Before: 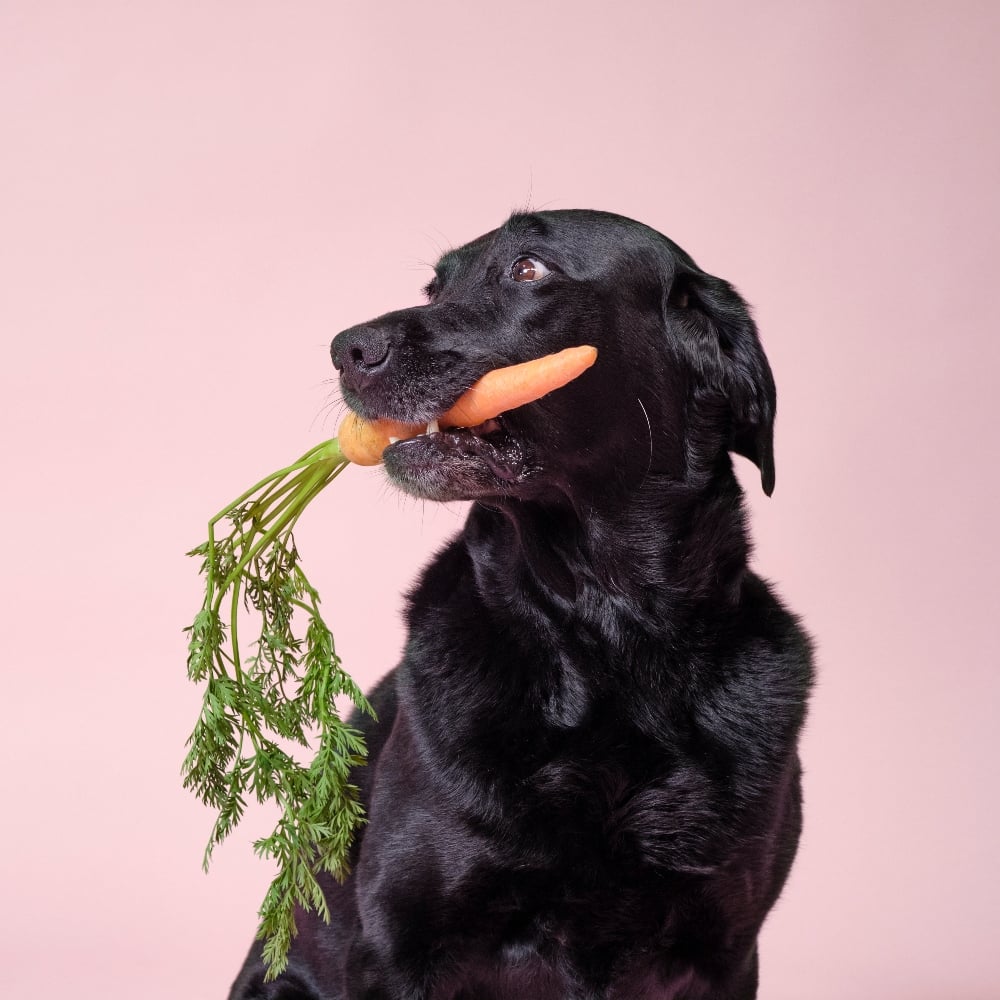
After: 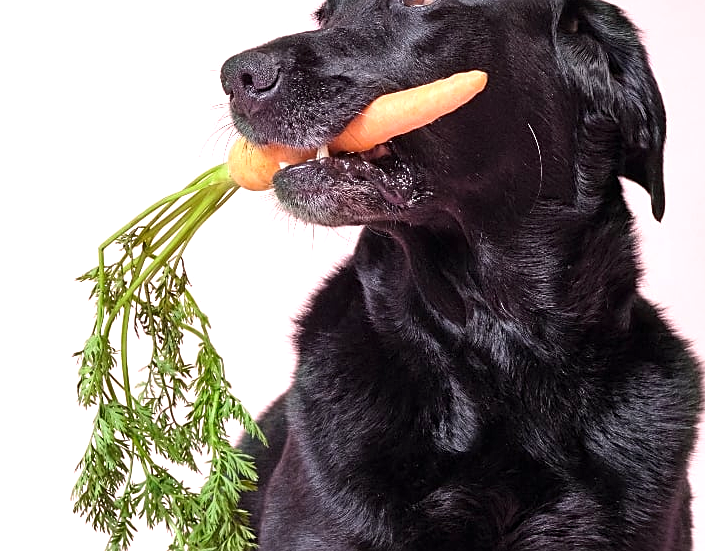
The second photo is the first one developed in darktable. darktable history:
crop: left 11.1%, top 27.513%, right 18.321%, bottom 17.296%
sharpen: on, module defaults
exposure: exposure 0.658 EV, compensate exposure bias true, compensate highlight preservation false
